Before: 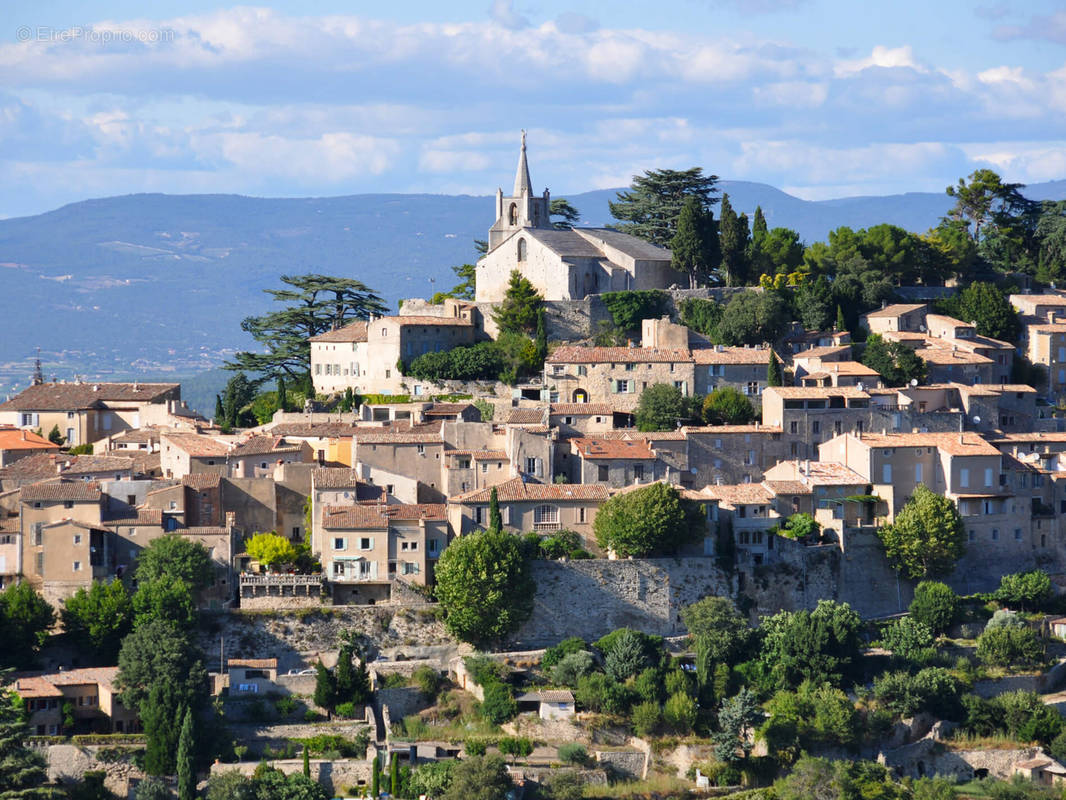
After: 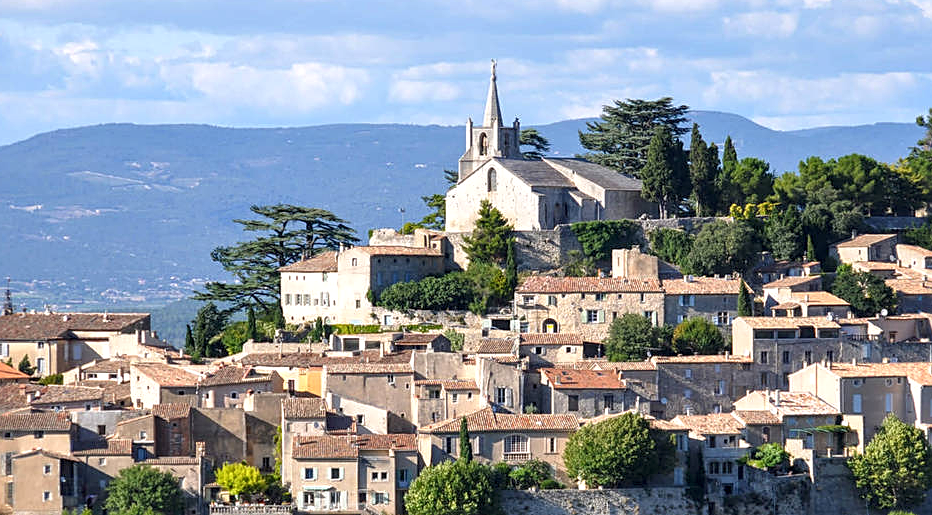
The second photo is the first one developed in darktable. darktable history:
sharpen: amount 0.499
exposure: exposure 0.202 EV, compensate exposure bias true, compensate highlight preservation false
local contrast: detail 130%
crop: left 2.906%, top 8.816%, right 9.649%, bottom 26.746%
